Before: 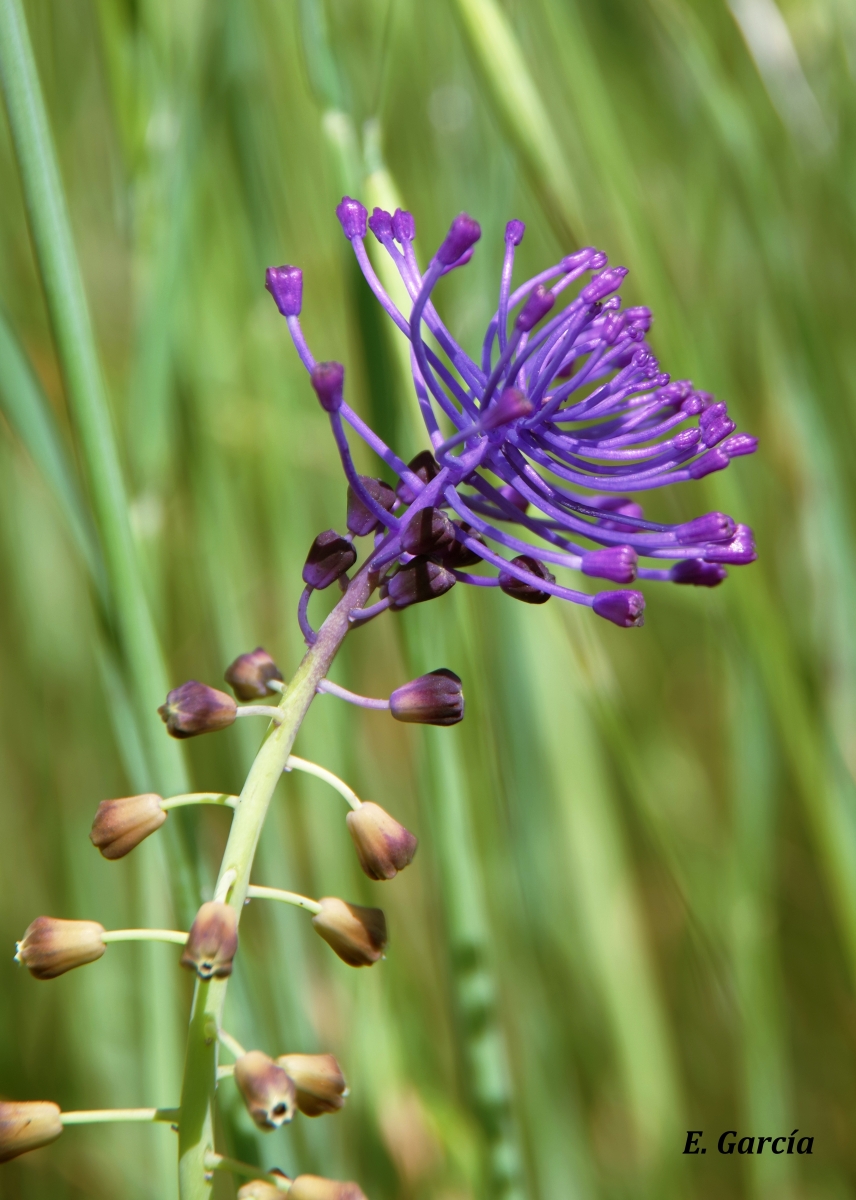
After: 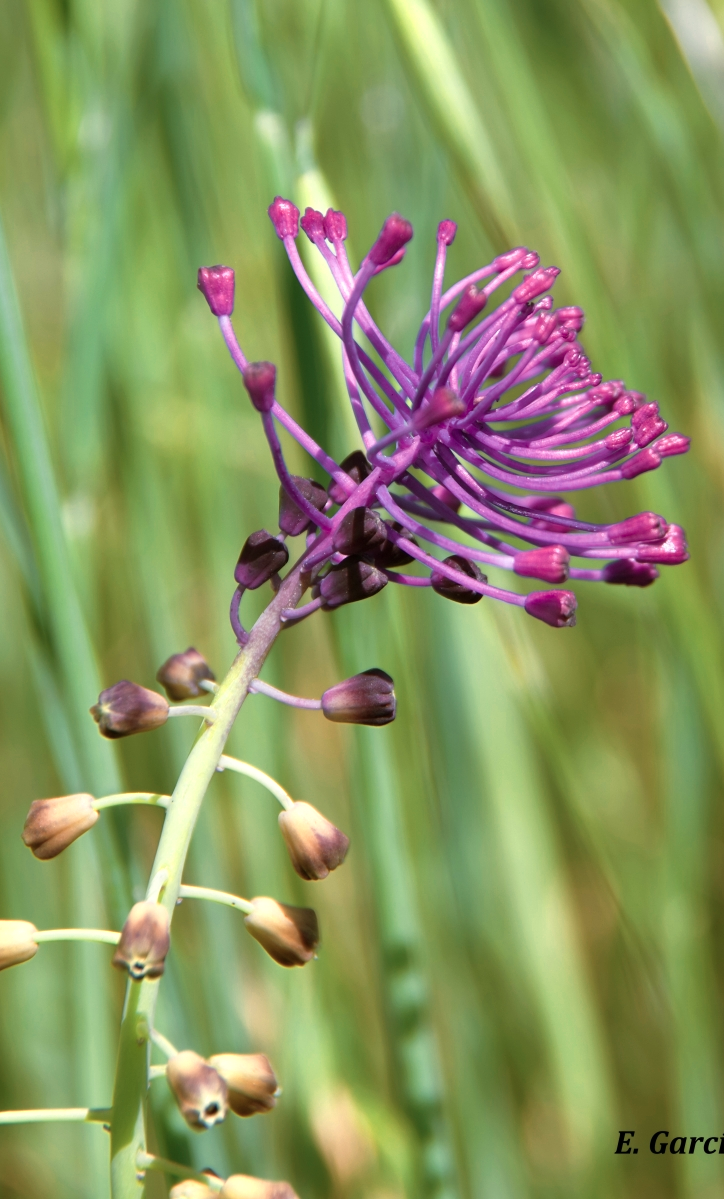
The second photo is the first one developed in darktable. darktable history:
crop: left 8.03%, right 7.355%
color zones: curves: ch0 [(0.018, 0.548) (0.224, 0.64) (0.425, 0.447) (0.675, 0.575) (0.732, 0.579)]; ch1 [(0.066, 0.487) (0.25, 0.5) (0.404, 0.43) (0.75, 0.421) (0.956, 0.421)]; ch2 [(0.044, 0.561) (0.215, 0.465) (0.399, 0.544) (0.465, 0.548) (0.614, 0.447) (0.724, 0.43) (0.882, 0.623) (0.956, 0.632)]
